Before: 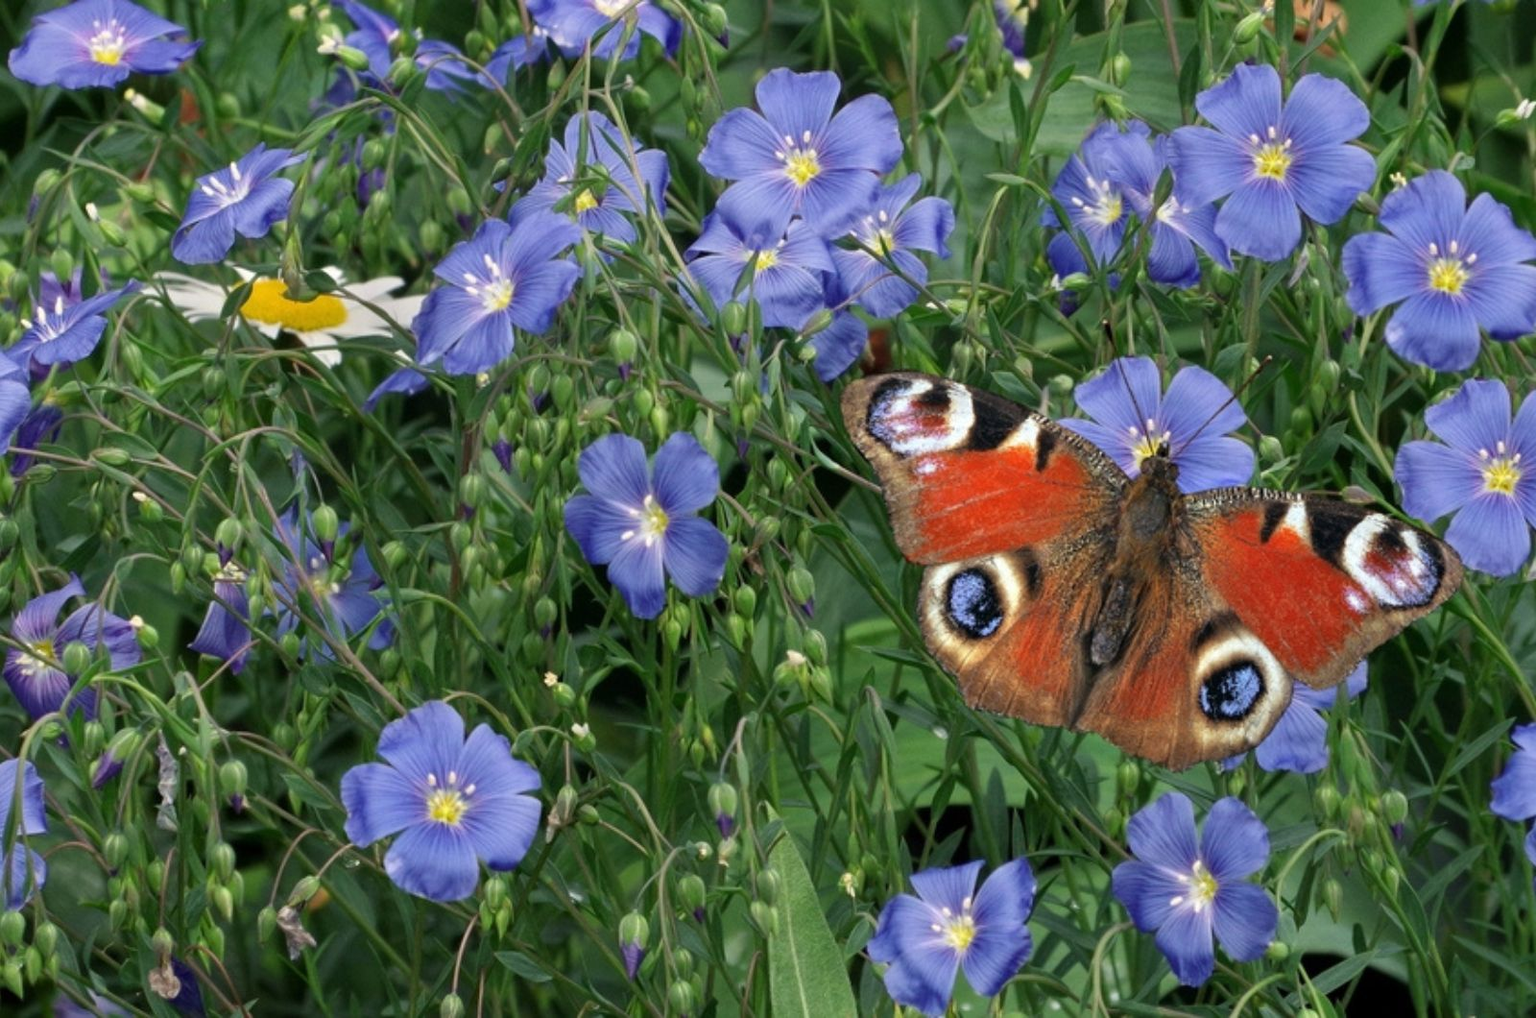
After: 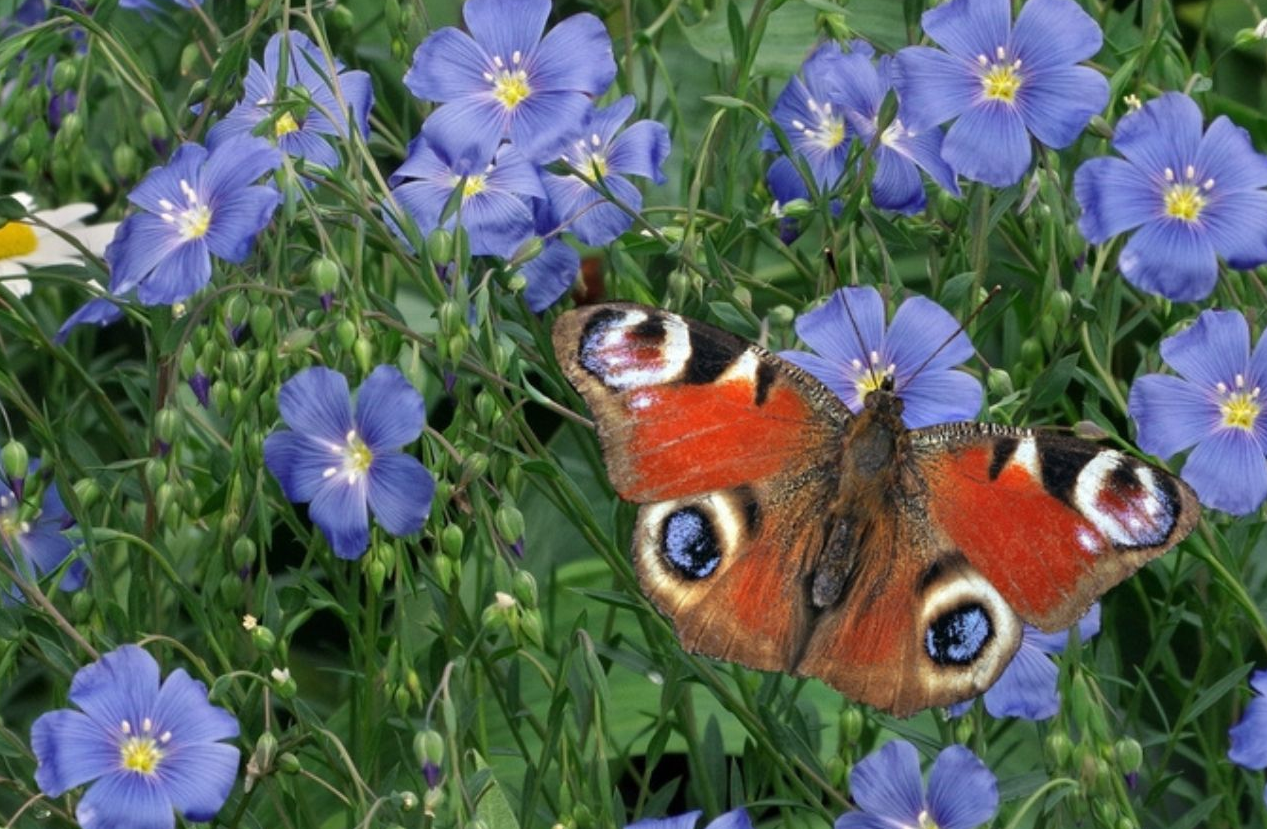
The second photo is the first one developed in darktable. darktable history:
crop and rotate: left 20.306%, top 8.092%, right 0.462%, bottom 13.628%
